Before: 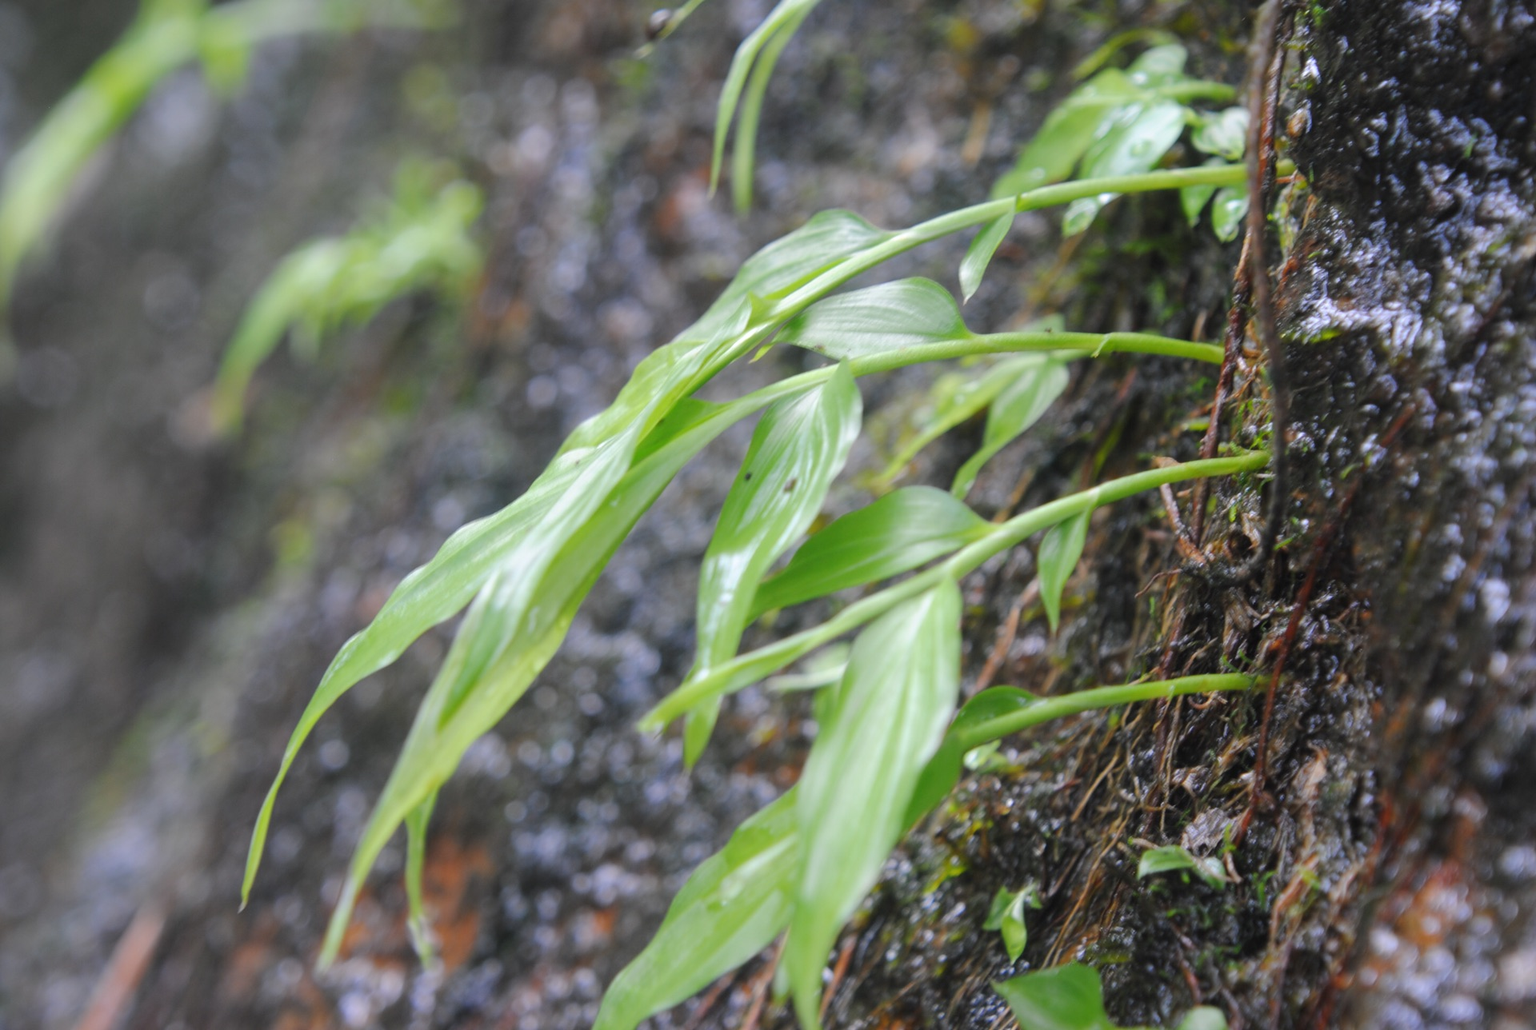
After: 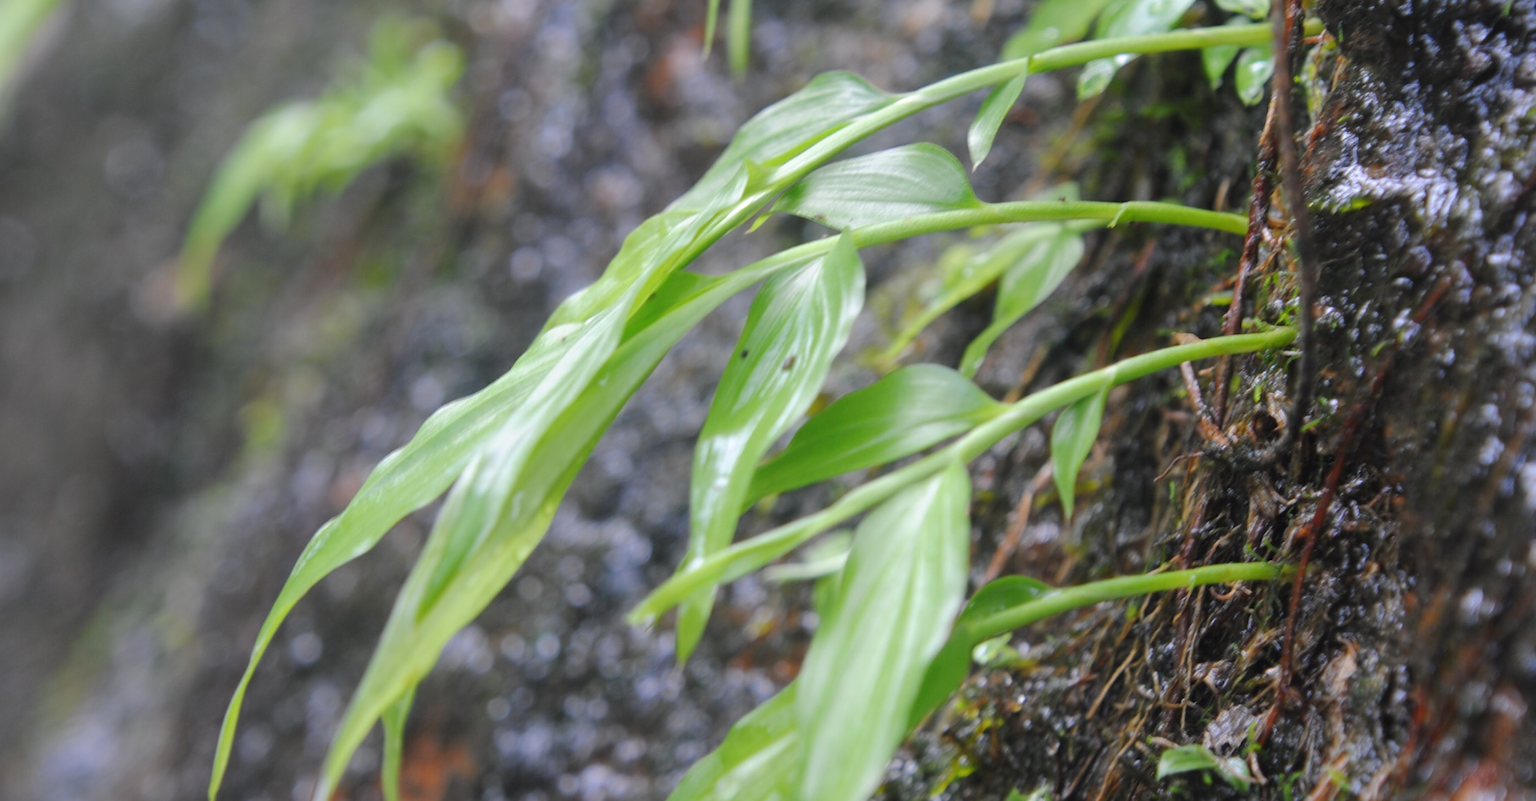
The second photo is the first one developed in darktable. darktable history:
crop and rotate: left 2.964%, top 13.87%, right 2.544%, bottom 12.66%
